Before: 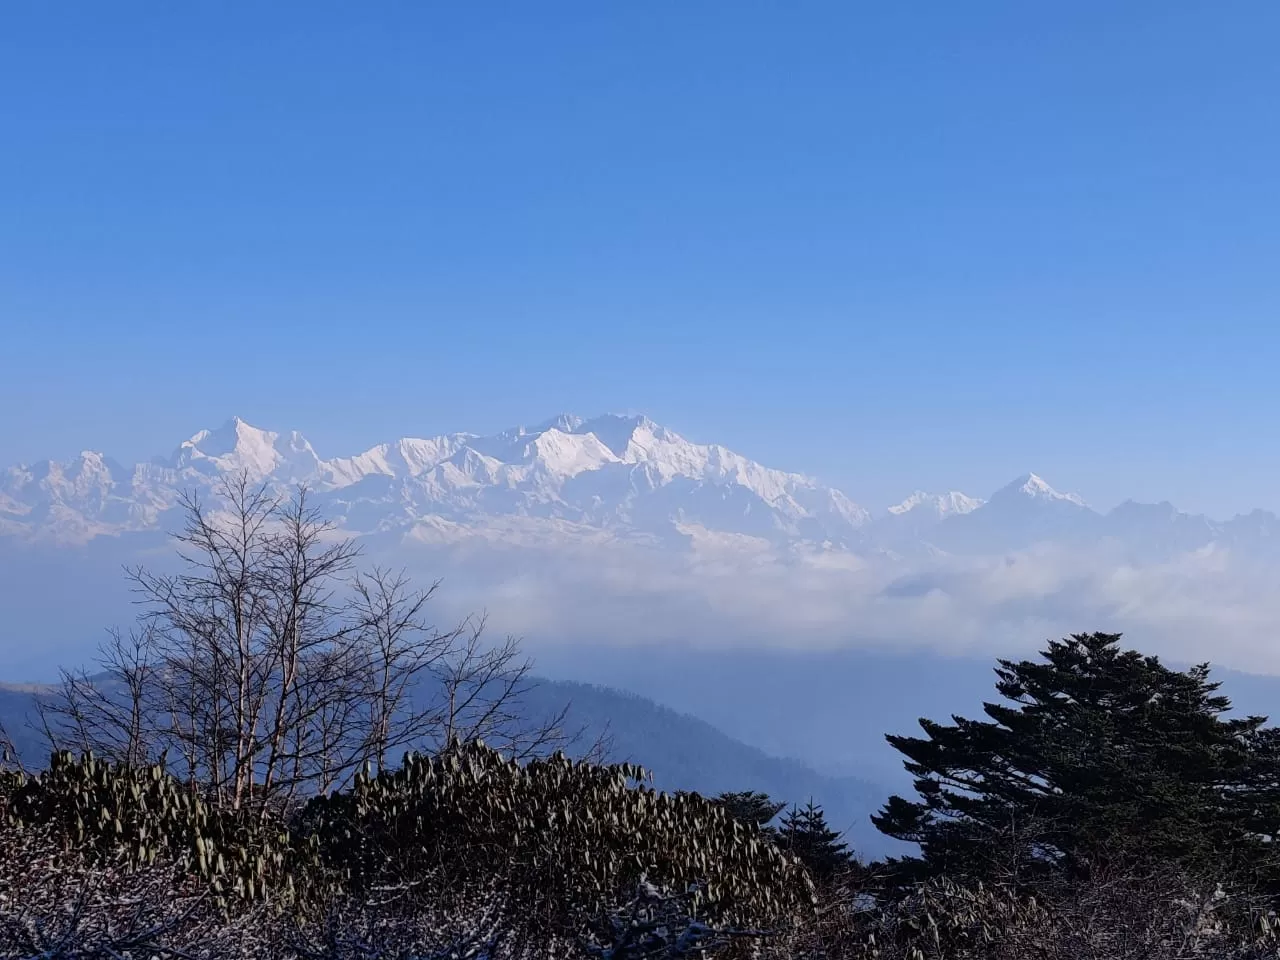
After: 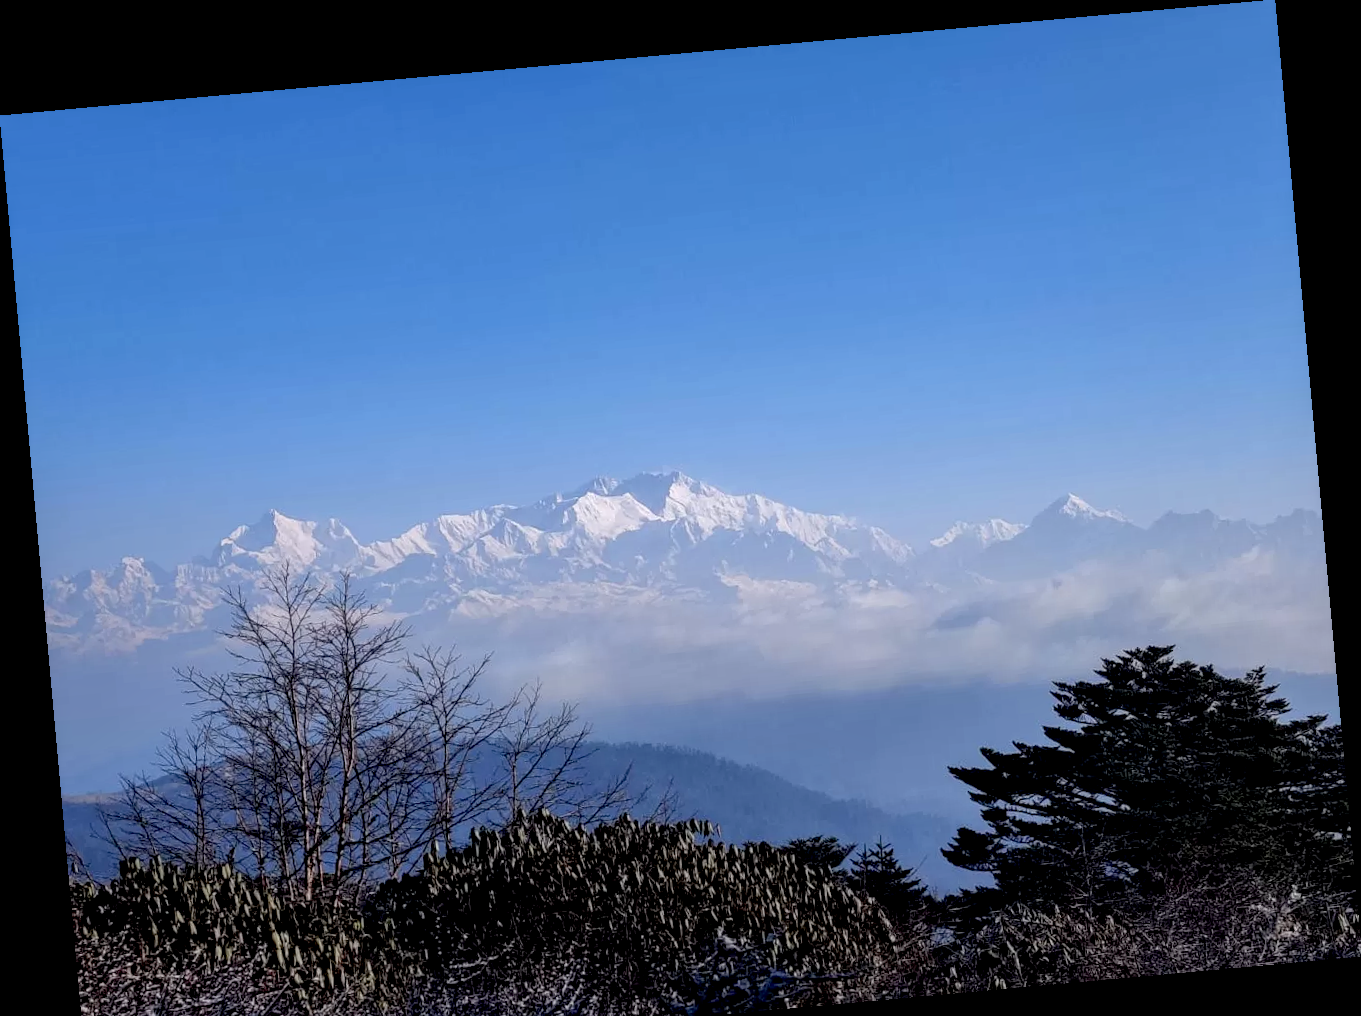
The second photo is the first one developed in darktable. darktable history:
crop and rotate: top 0%, bottom 5.097%
rotate and perspective: rotation -5.2°, automatic cropping off
local contrast: on, module defaults
exposure: black level correction 0.01, exposure 0.011 EV, compensate highlight preservation false
